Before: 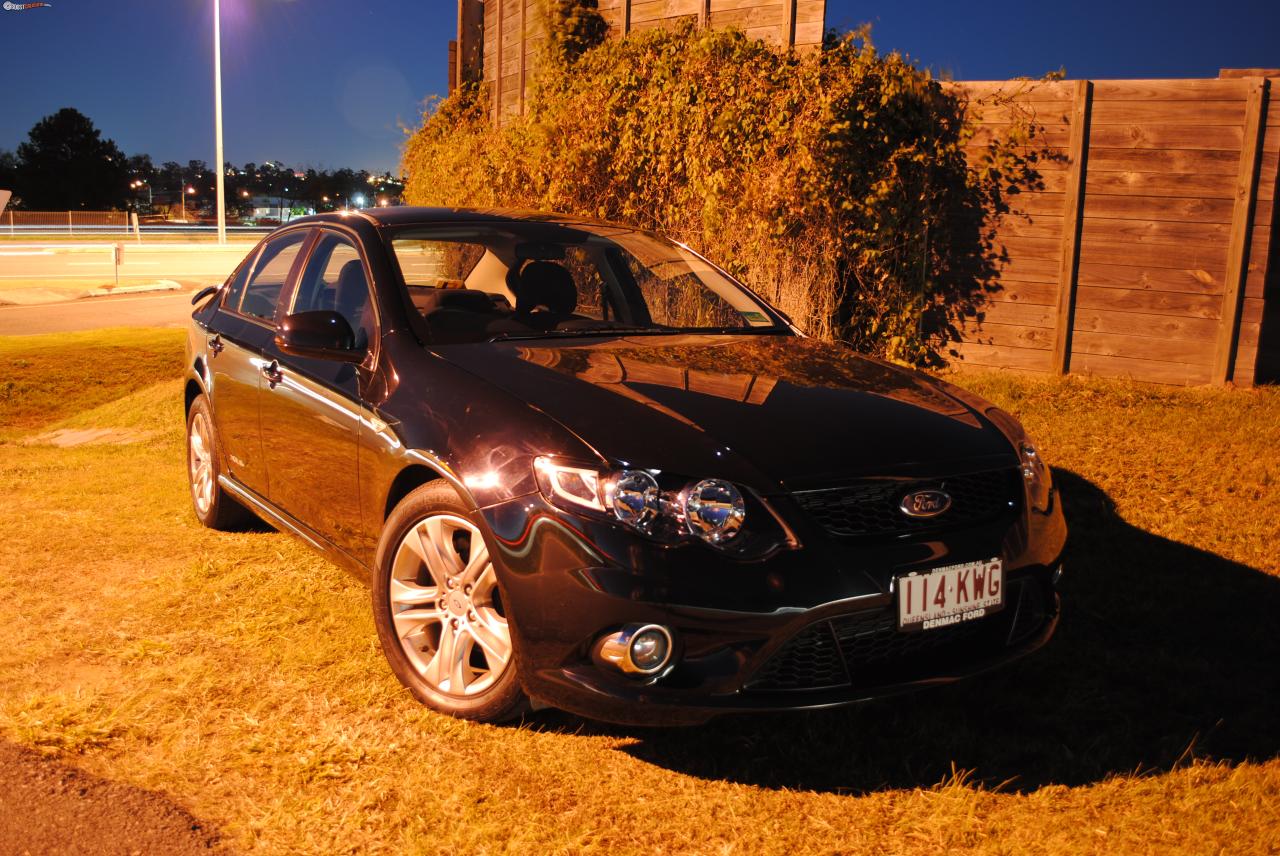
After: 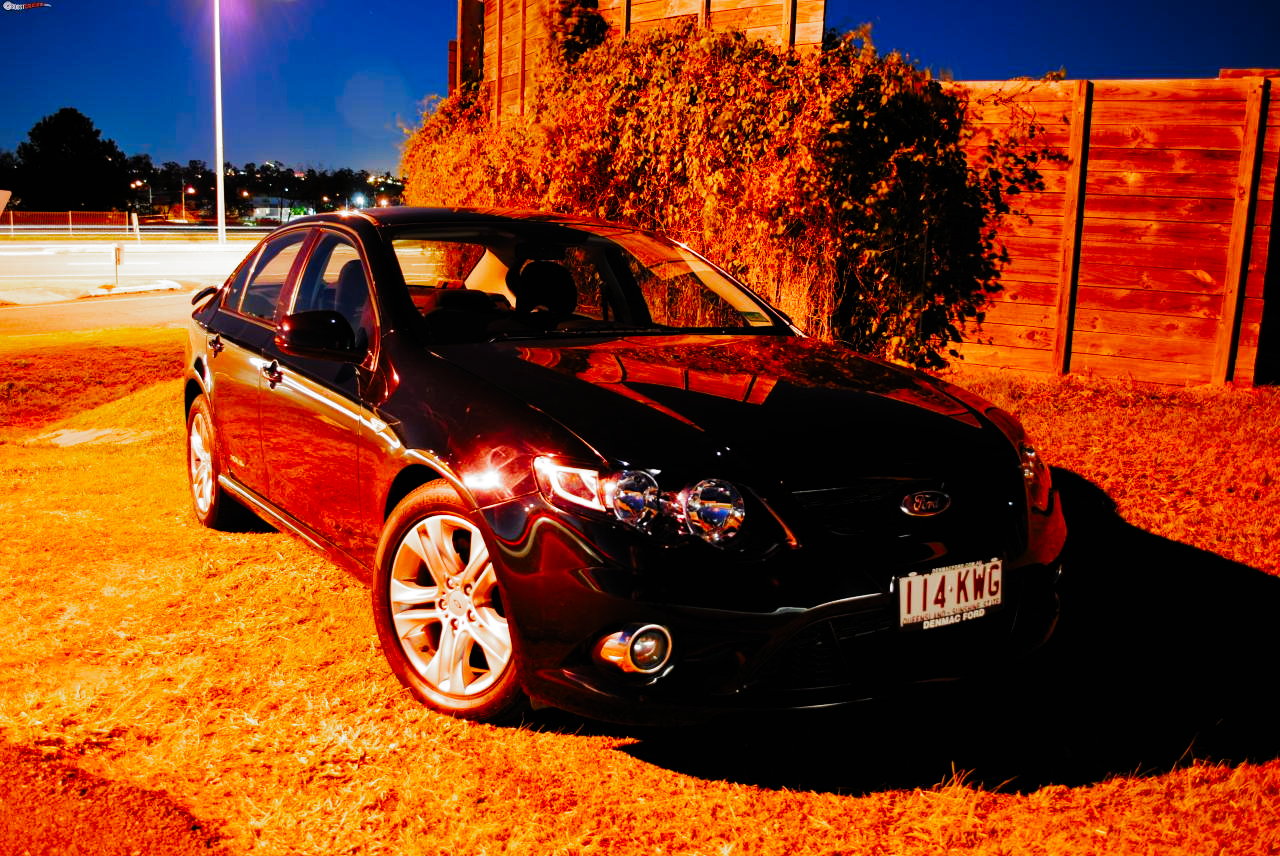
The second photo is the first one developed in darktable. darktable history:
color correction: saturation 1.34
filmic rgb: black relative exposure -6.43 EV, white relative exposure 2.43 EV, threshold 3 EV, hardness 5.27, latitude 0.1%, contrast 1.425, highlights saturation mix 2%, preserve chrominance no, color science v5 (2021), contrast in shadows safe, contrast in highlights safe, enable highlight reconstruction true
